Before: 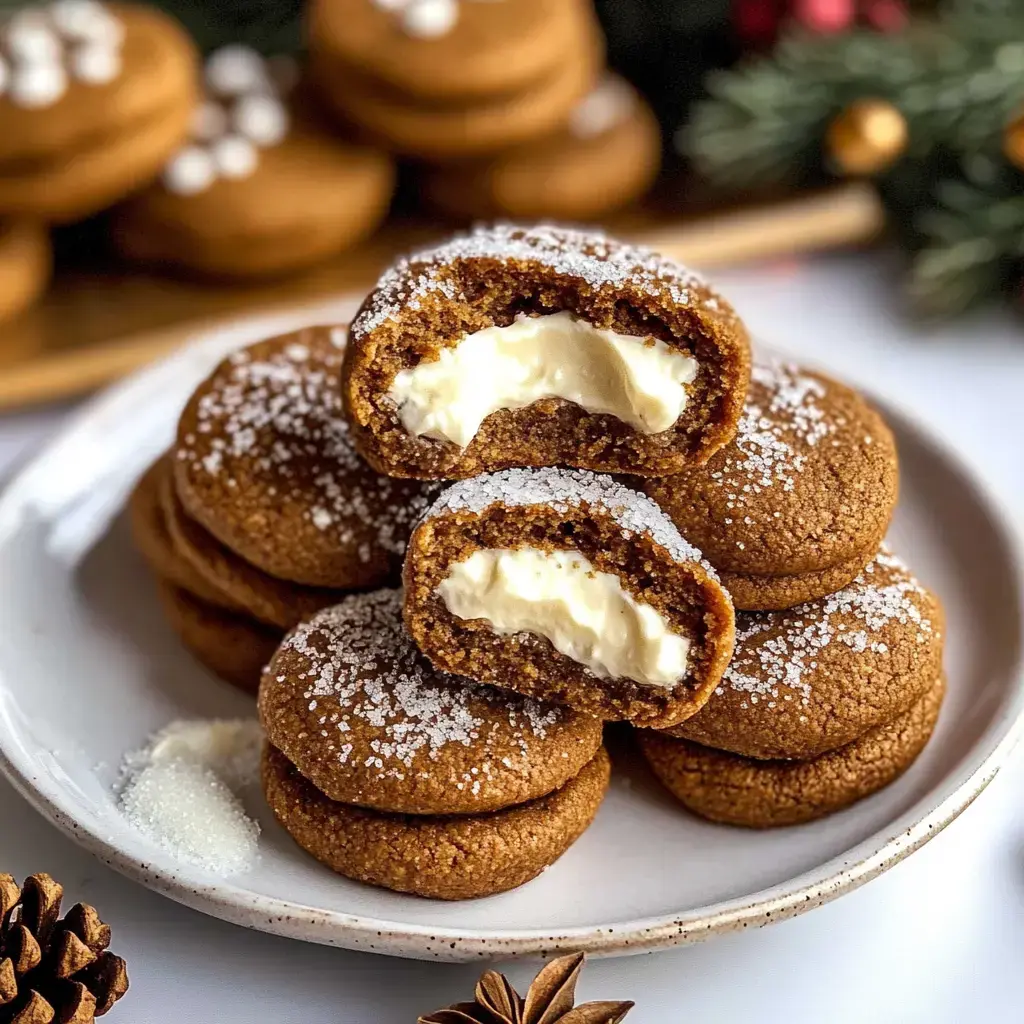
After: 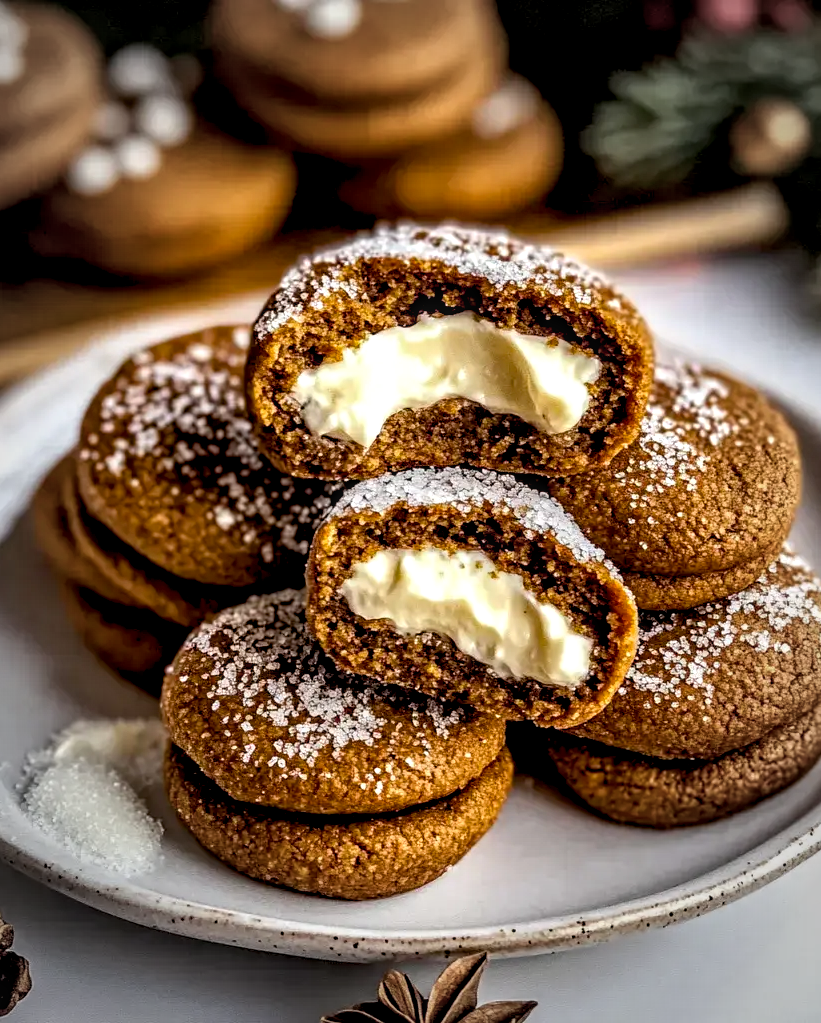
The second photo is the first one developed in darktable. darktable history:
color balance rgb: global offset › luminance -0.893%, perceptual saturation grading › global saturation 16.173%, global vibrance 5.308%, contrast 2.722%
vignetting: fall-off start 65.14%, width/height ratio 0.884
local contrast: detail 130%
crop and rotate: left 9.529%, right 10.267%
contrast equalizer: octaves 7, y [[0.5, 0.5, 0.544, 0.569, 0.5, 0.5], [0.5 ×6], [0.5 ×6], [0 ×6], [0 ×6]]
